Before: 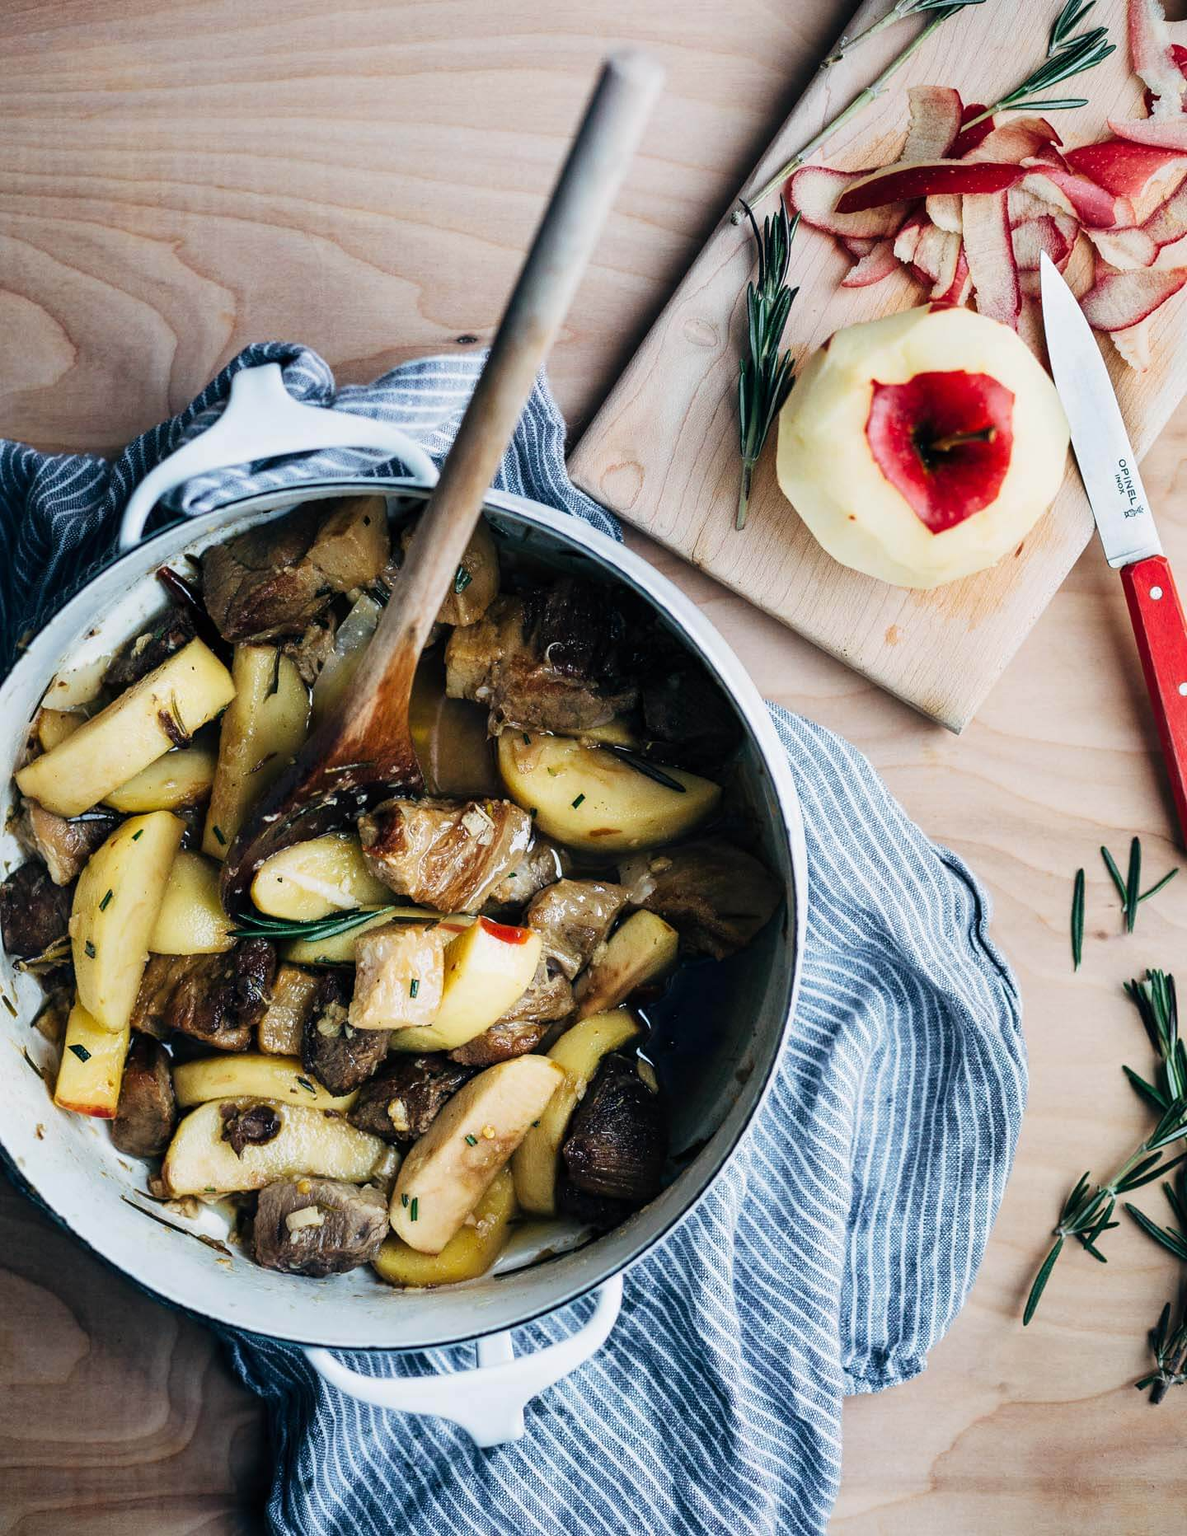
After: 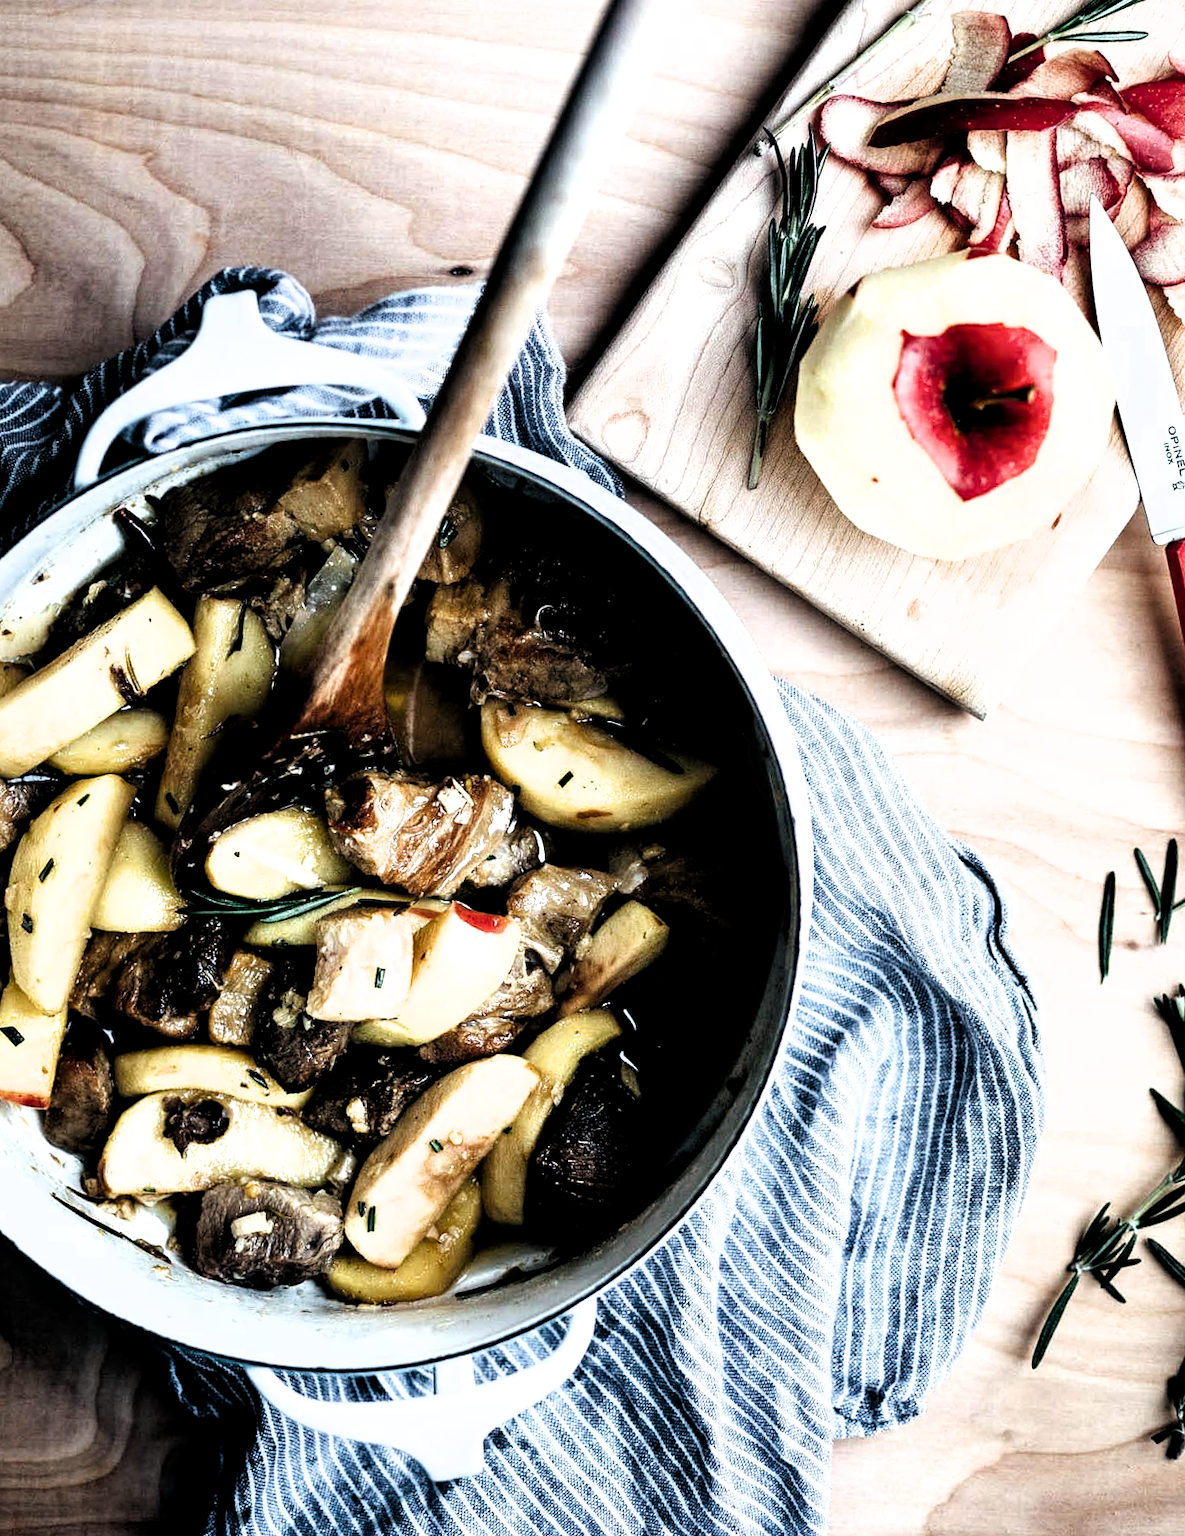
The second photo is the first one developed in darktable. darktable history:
crop and rotate: angle -1.94°, left 3.12%, top 3.795%, right 1.412%, bottom 0.709%
local contrast: highlights 100%, shadows 98%, detail 119%, midtone range 0.2
contrast equalizer: y [[0.6 ×6], [0.55 ×6], [0 ×6], [0 ×6], [0 ×6]], mix 0.139
filmic rgb: black relative exposure -8.18 EV, white relative exposure 2.22 EV, threshold 5.94 EV, hardness 7.08, latitude 85.59%, contrast 1.711, highlights saturation mix -3.94%, shadows ↔ highlights balance -2.6%, enable highlight reconstruction true
